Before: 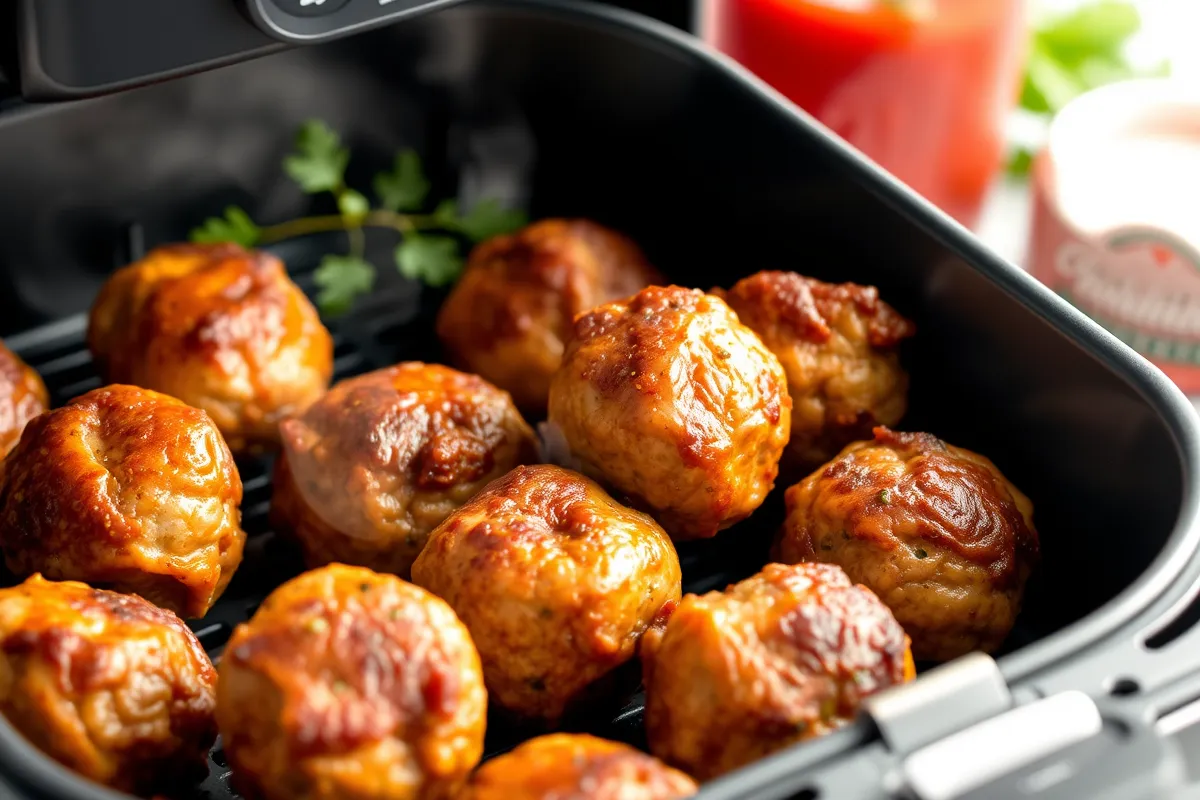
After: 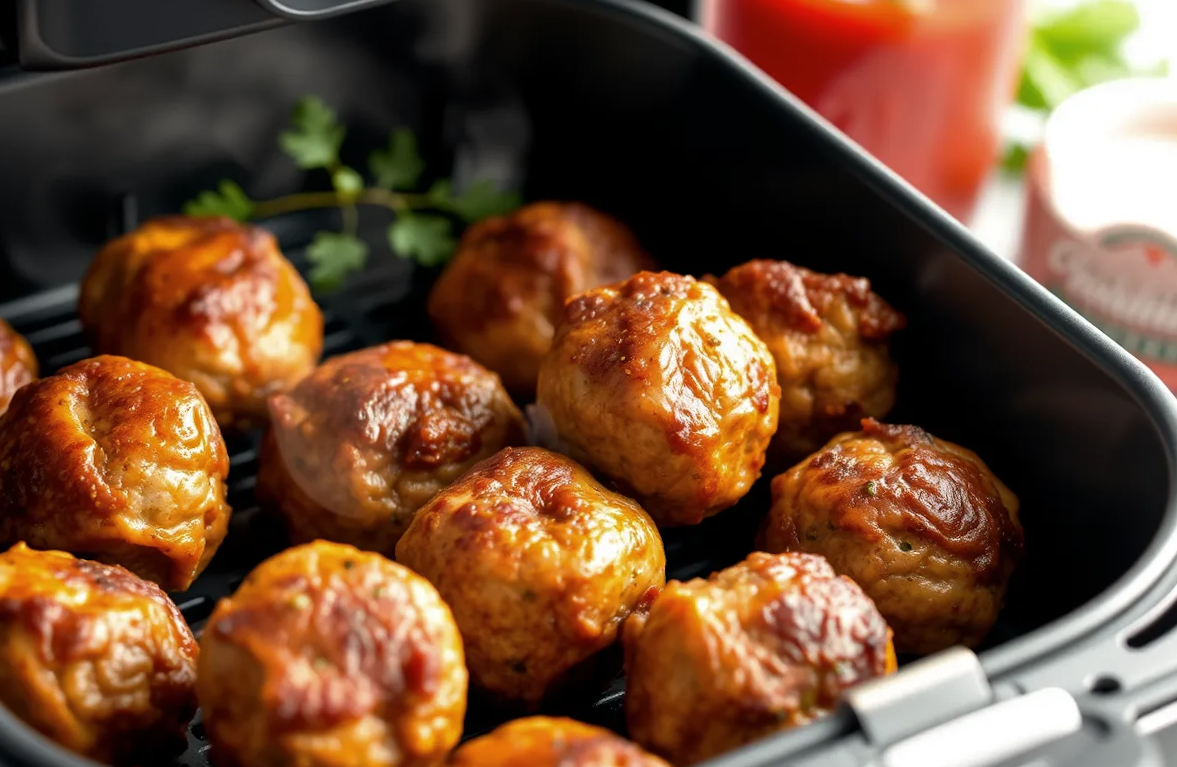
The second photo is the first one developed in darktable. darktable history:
tone curve: curves: ch0 [(0, 0) (0.8, 0.757) (1, 1)], color space Lab, linked channels, preserve colors none
rotate and perspective: rotation 1.57°, crop left 0.018, crop right 0.982, crop top 0.039, crop bottom 0.961
